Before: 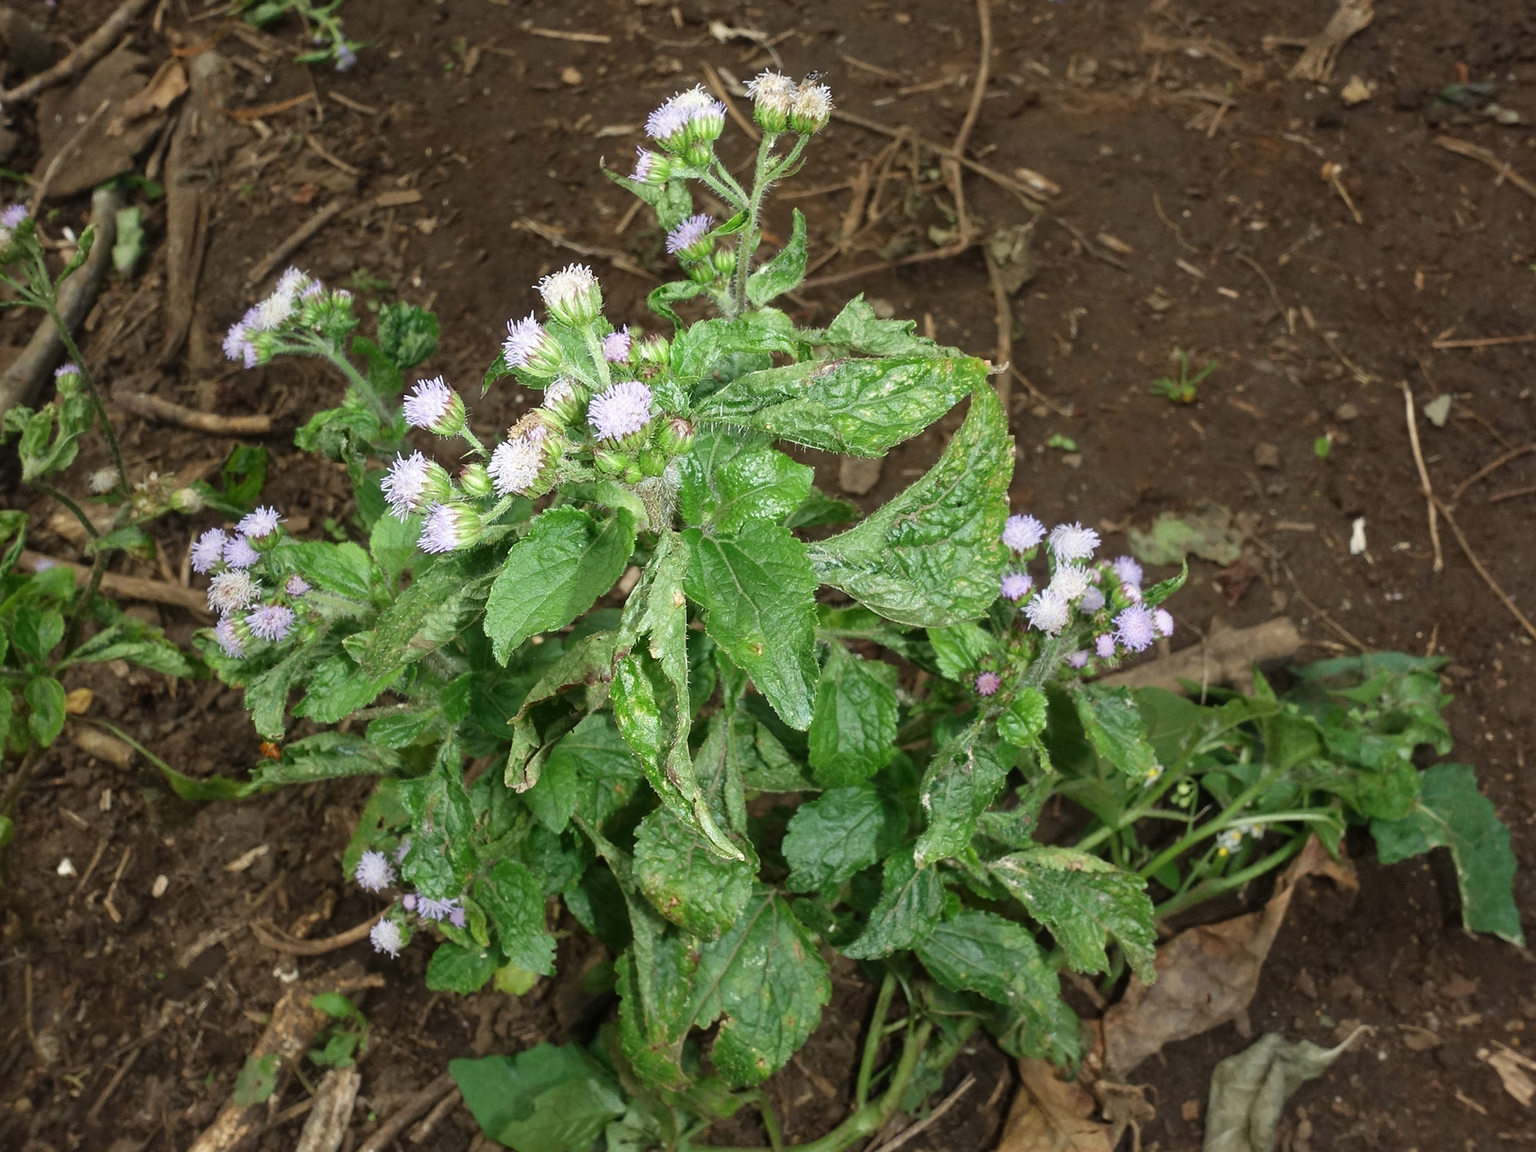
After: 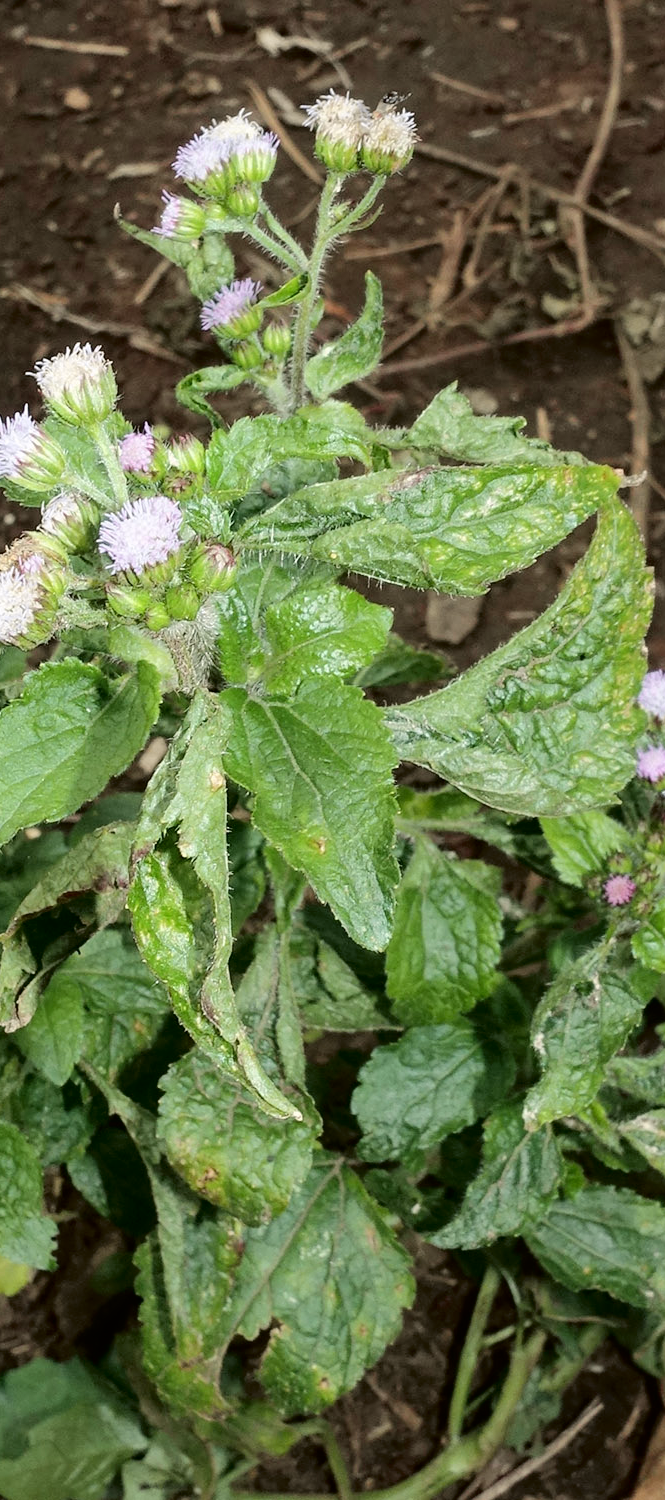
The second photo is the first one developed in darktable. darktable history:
crop: left 33.36%, right 33.36%
tone curve: curves: ch0 [(0.003, 0) (0.066, 0.017) (0.163, 0.09) (0.264, 0.238) (0.395, 0.421) (0.517, 0.575) (0.633, 0.687) (0.791, 0.814) (1, 1)]; ch1 [(0, 0) (0.149, 0.17) (0.327, 0.339) (0.39, 0.403) (0.456, 0.463) (0.501, 0.502) (0.512, 0.507) (0.53, 0.533) (0.575, 0.592) (0.671, 0.655) (0.729, 0.679) (1, 1)]; ch2 [(0, 0) (0.337, 0.382) (0.464, 0.47) (0.501, 0.502) (0.527, 0.532) (0.563, 0.555) (0.615, 0.61) (0.663, 0.68) (1, 1)], color space Lab, independent channels, preserve colors none
